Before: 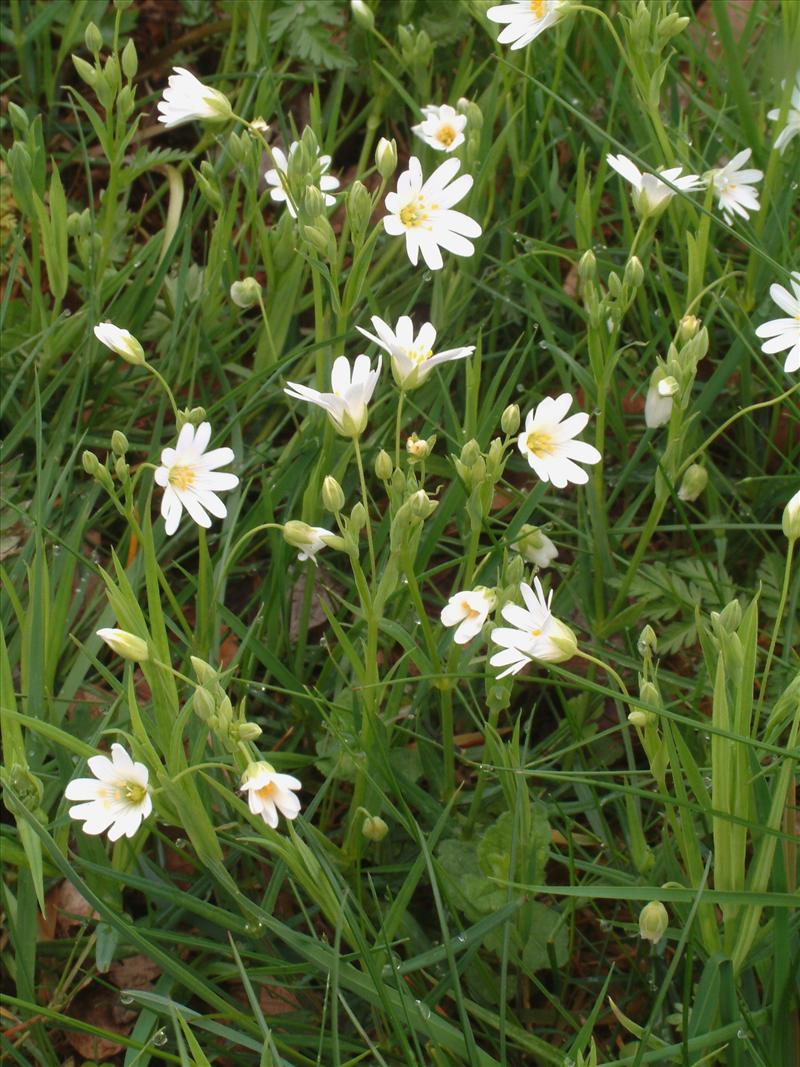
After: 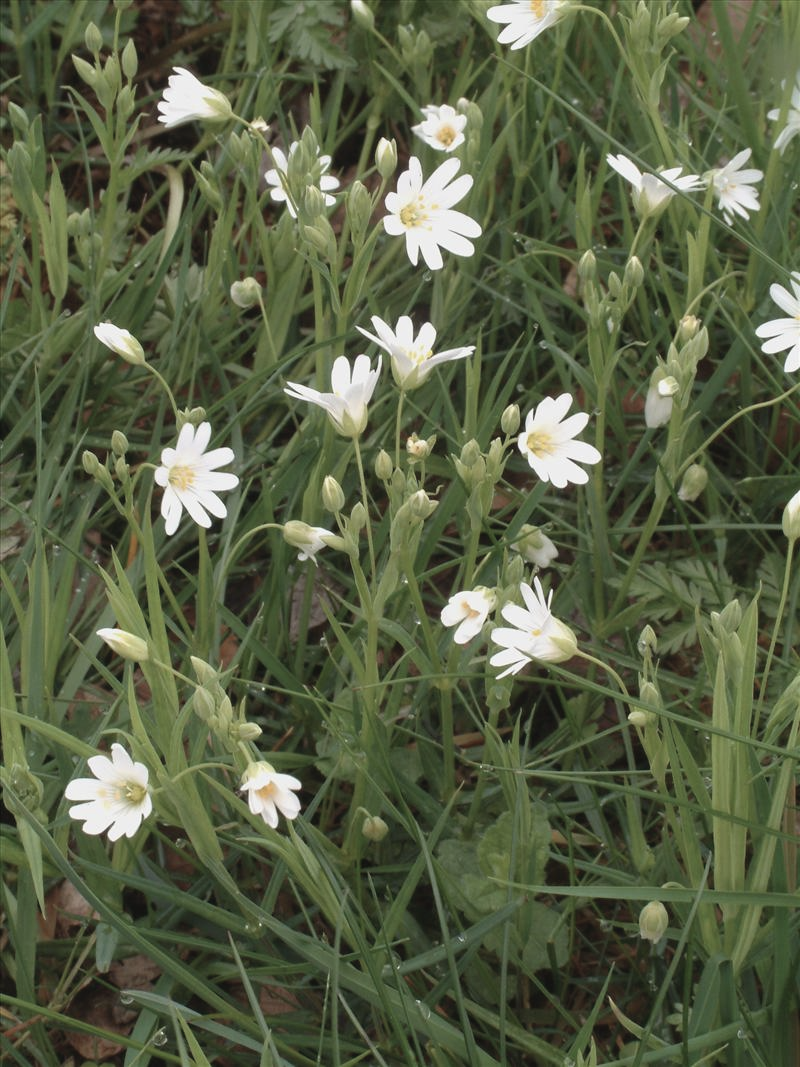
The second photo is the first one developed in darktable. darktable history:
exposure: compensate highlight preservation false
contrast brightness saturation: contrast -0.05, saturation -0.41
